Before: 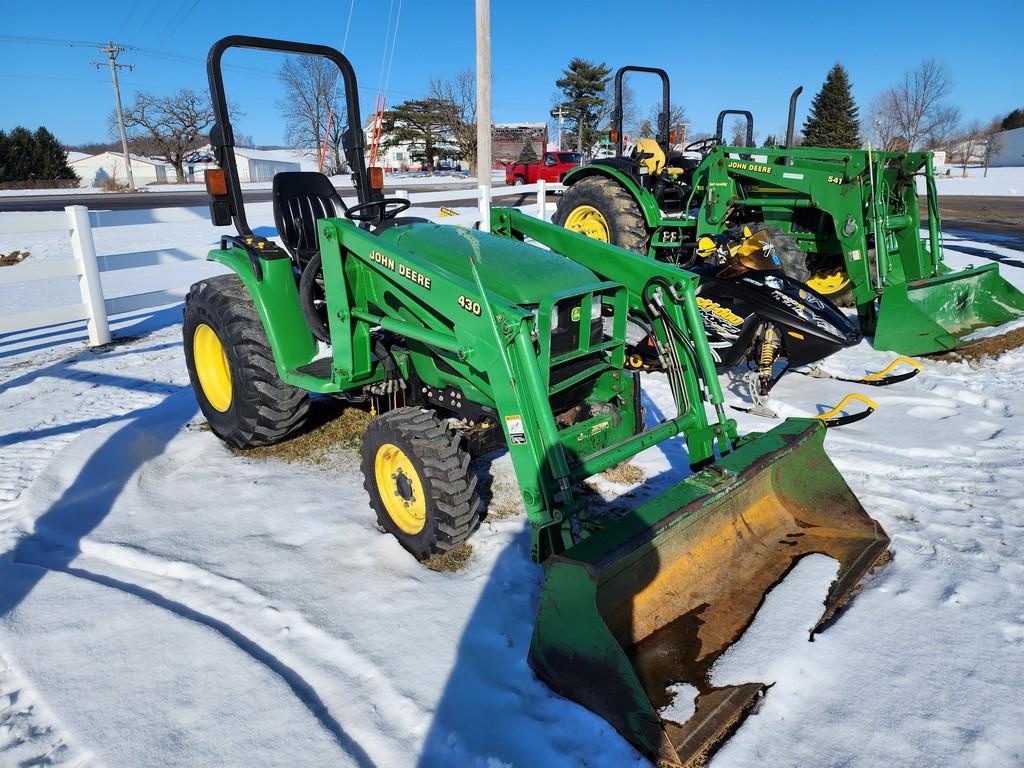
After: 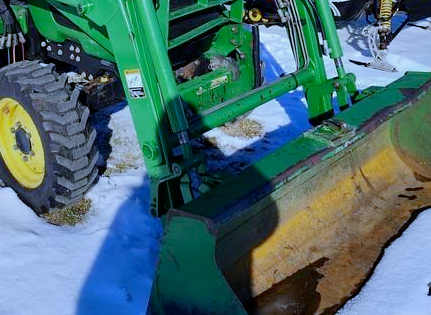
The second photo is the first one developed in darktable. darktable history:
white balance: red 0.871, blue 1.249
crop: left 37.221%, top 45.169%, right 20.63%, bottom 13.777%
rotate and perspective: automatic cropping original format, crop left 0, crop top 0
filmic rgb: black relative exposure -16 EV, threshold -0.33 EV, transition 3.19 EV, structure ↔ texture 100%, target black luminance 0%, hardness 7.57, latitude 72.96%, contrast 0.908, highlights saturation mix 10%, shadows ↔ highlights balance -0.38%, add noise in highlights 0, preserve chrominance no, color science v4 (2020), iterations of high-quality reconstruction 10, enable highlight reconstruction true
